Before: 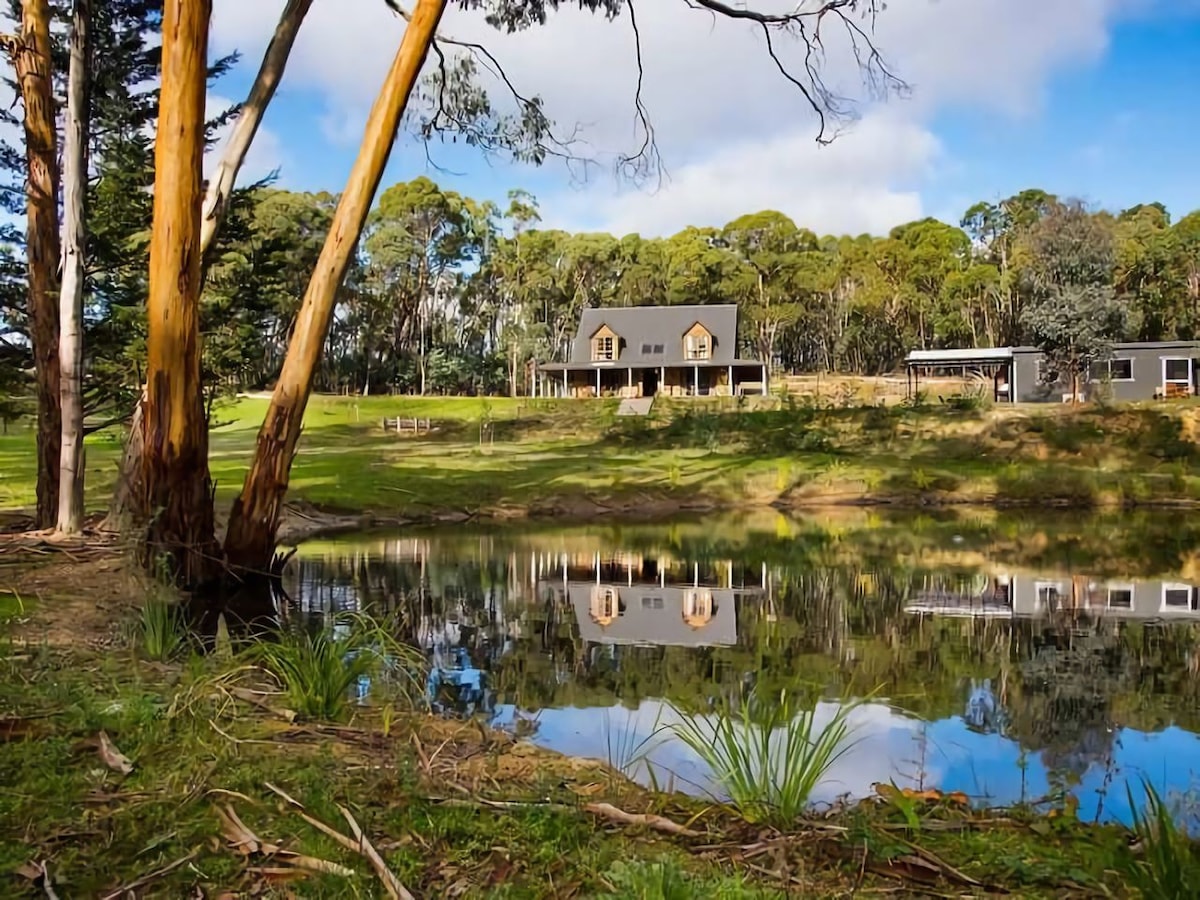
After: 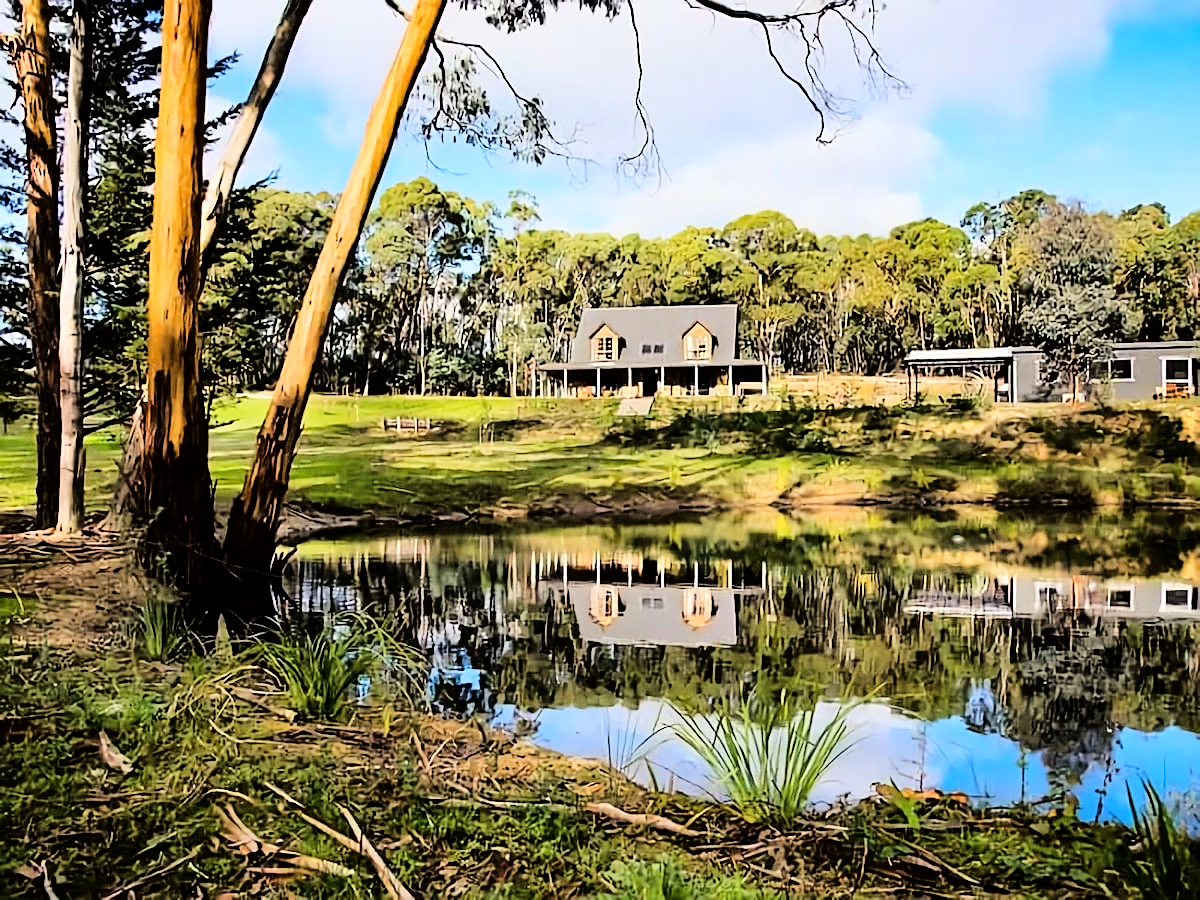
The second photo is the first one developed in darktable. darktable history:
base curve: curves: ch0 [(0, 0) (0.036, 0.01) (0.123, 0.254) (0.258, 0.504) (0.507, 0.748) (1, 1)]
local contrast: mode bilateral grid, contrast 15, coarseness 36, detail 104%, midtone range 0.2
sharpen: on, module defaults
